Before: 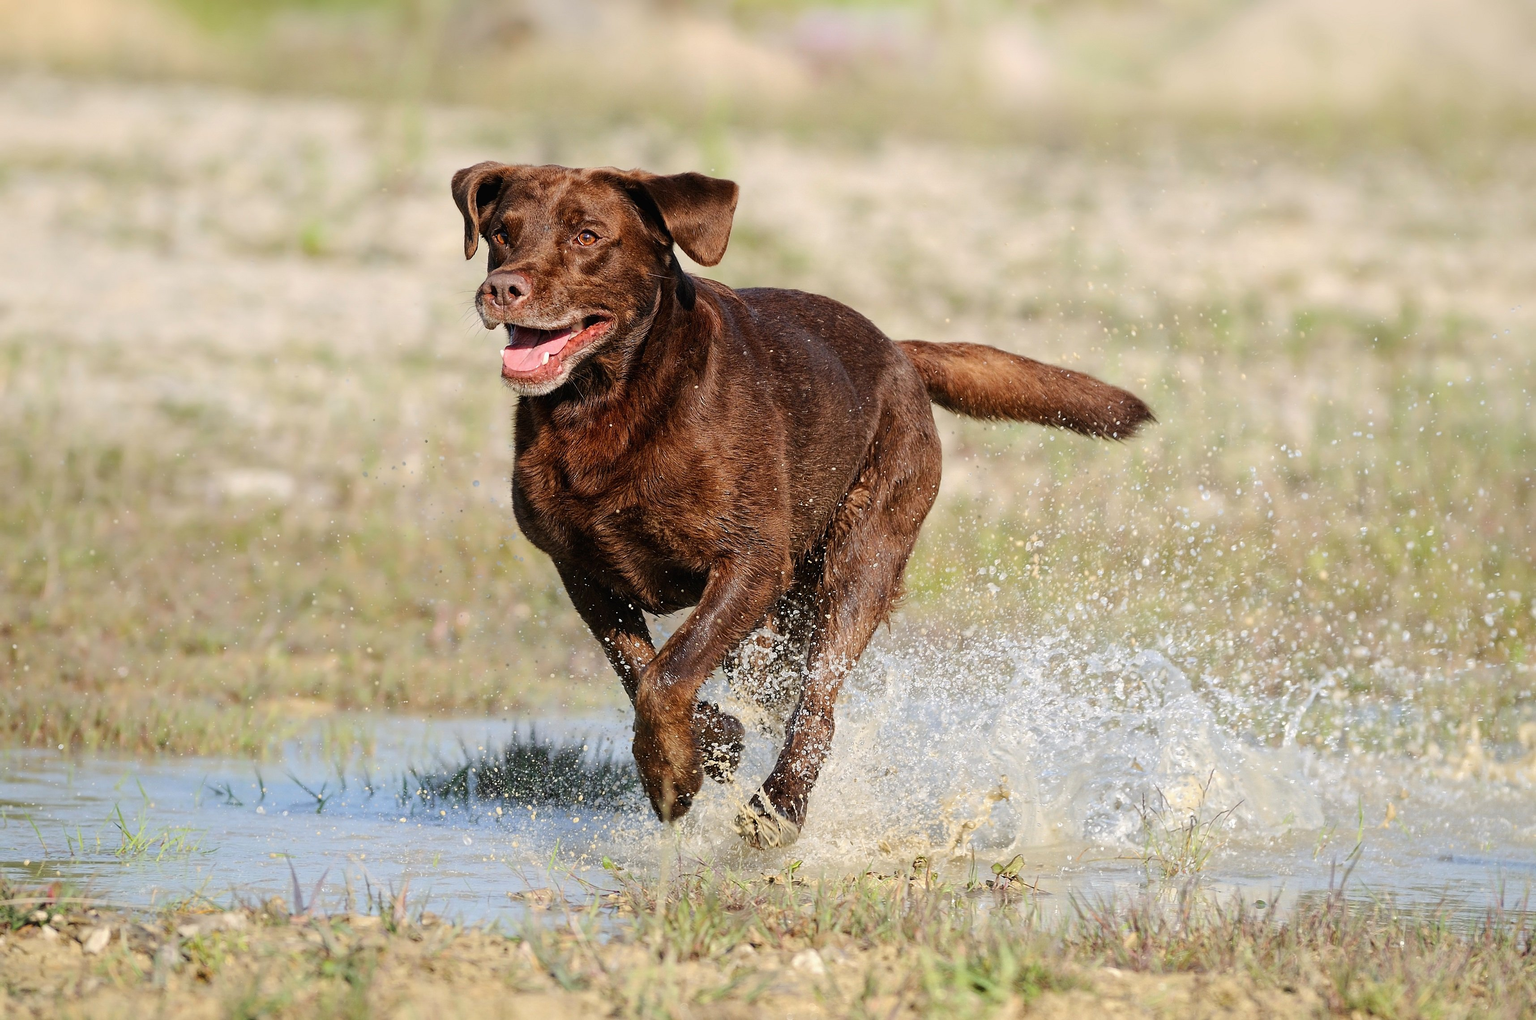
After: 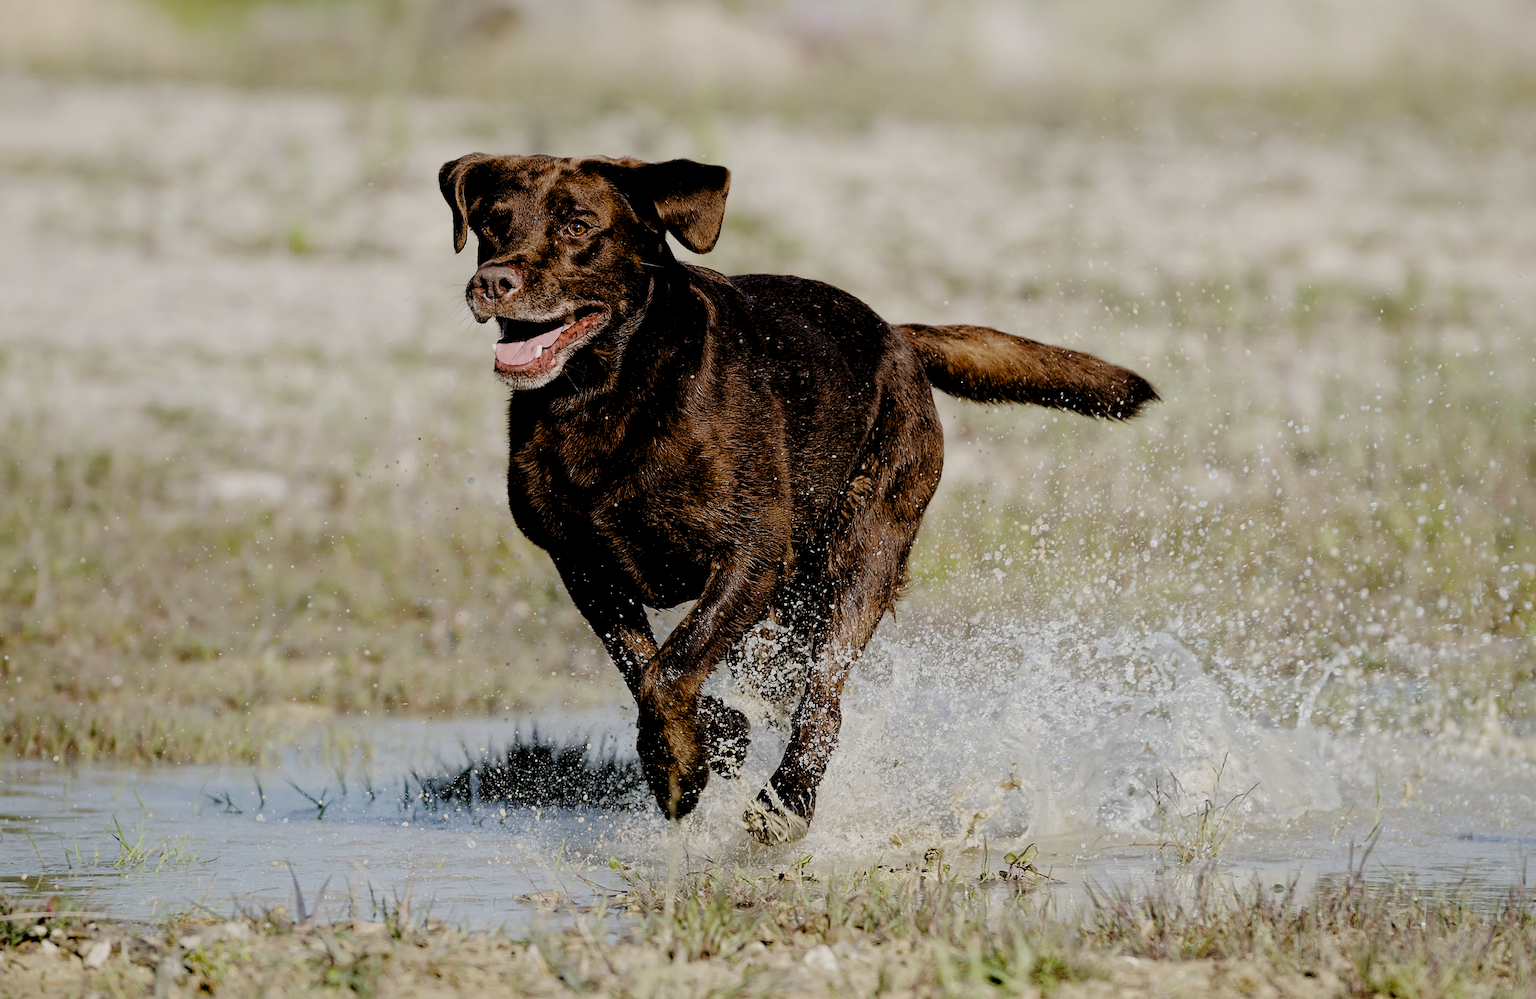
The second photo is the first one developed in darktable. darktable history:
rotate and perspective: rotation -1.42°, crop left 0.016, crop right 0.984, crop top 0.035, crop bottom 0.965
levels: levels [0.101, 0.578, 0.953]
filmic rgb: black relative exposure -2.85 EV, white relative exposure 4.56 EV, hardness 1.77, contrast 1.25, preserve chrominance no, color science v5 (2021)
tone equalizer: on, module defaults
